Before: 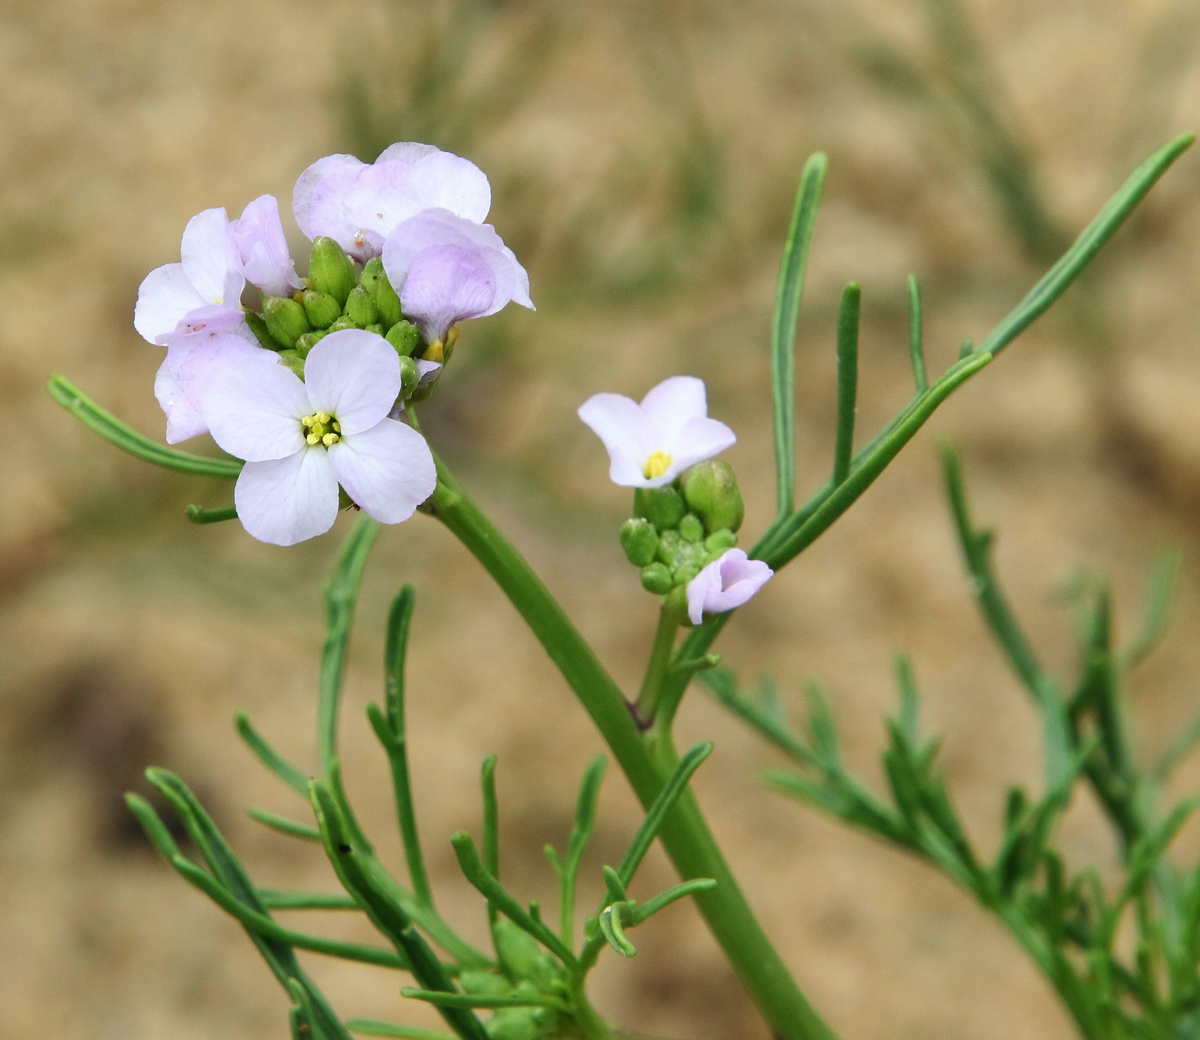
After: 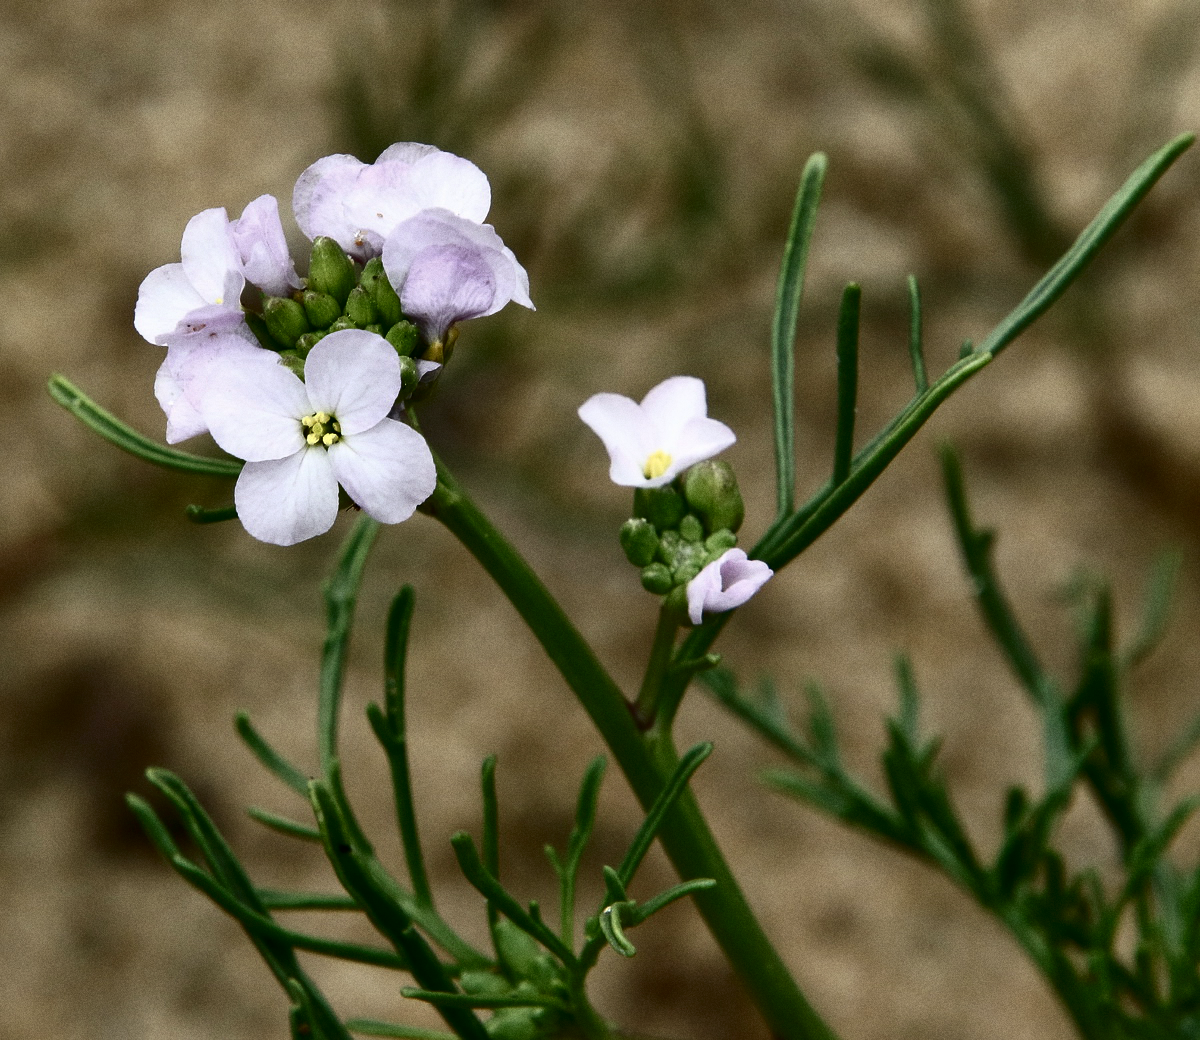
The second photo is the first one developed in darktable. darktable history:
white balance: red 1.009, blue 0.985
grain: coarseness 0.09 ISO
contrast brightness saturation: contrast 0.5, saturation -0.1
base curve: curves: ch0 [(0, 0) (0.826, 0.587) (1, 1)]
